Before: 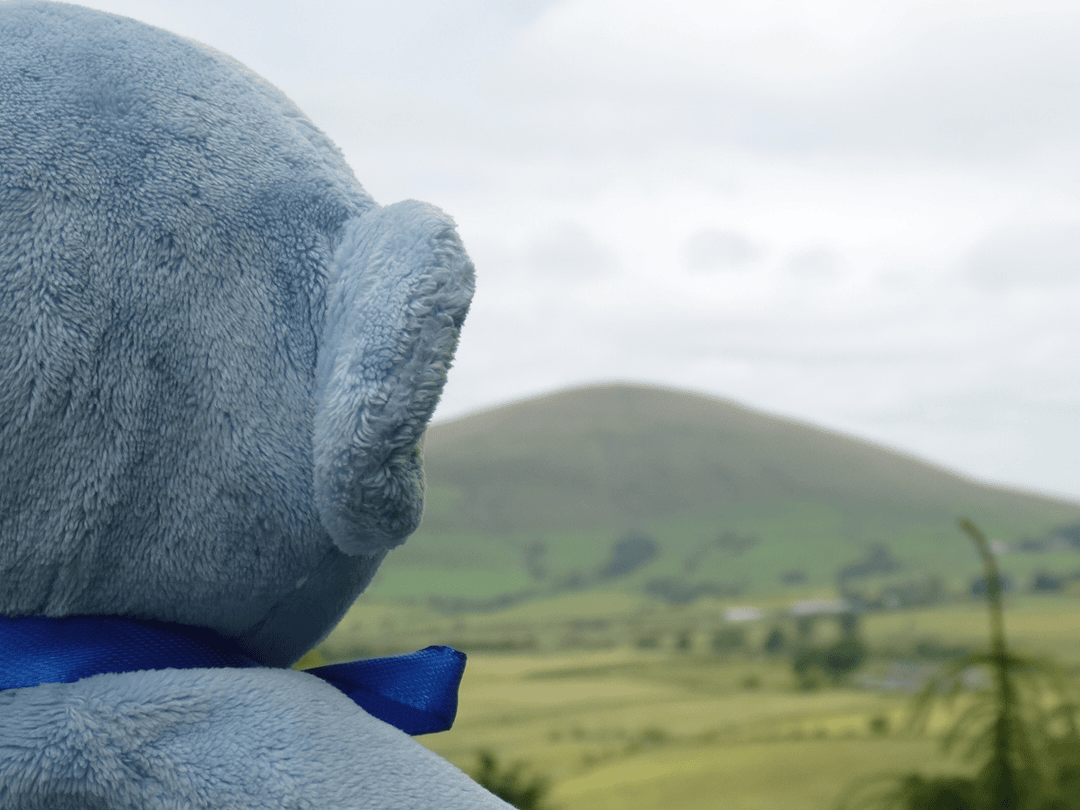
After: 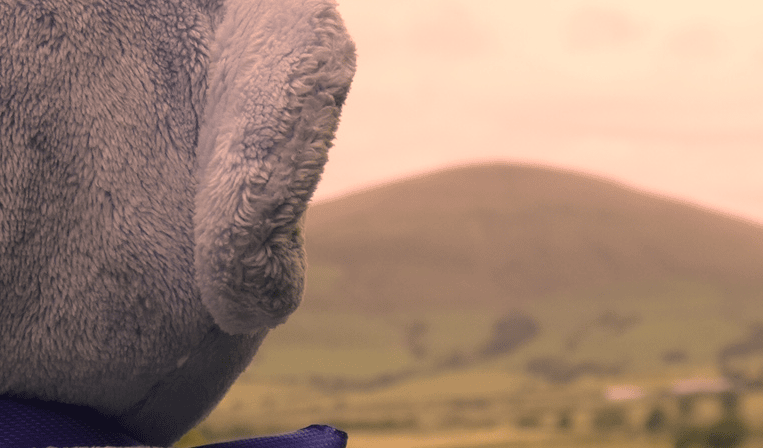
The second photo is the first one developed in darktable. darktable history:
color correction: highlights a* 39.74, highlights b* 39.54, saturation 0.686
crop: left 11.036%, top 27.397%, right 18.245%, bottom 17.266%
